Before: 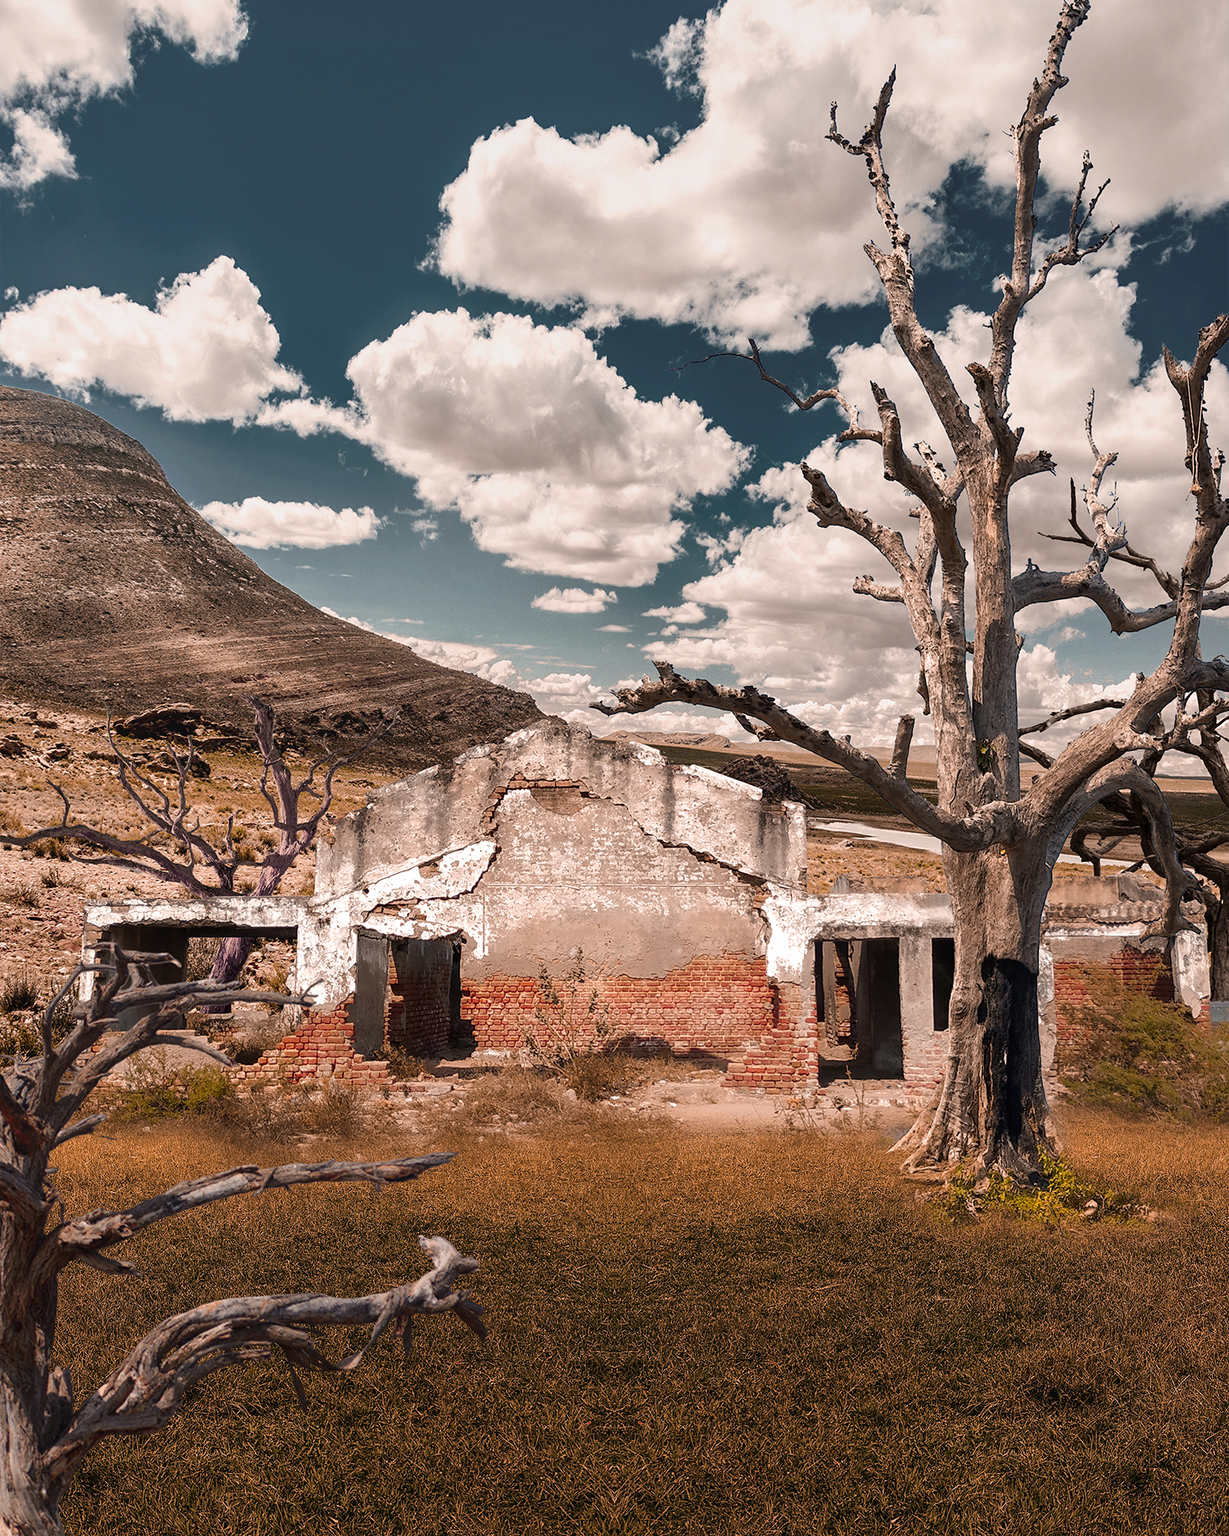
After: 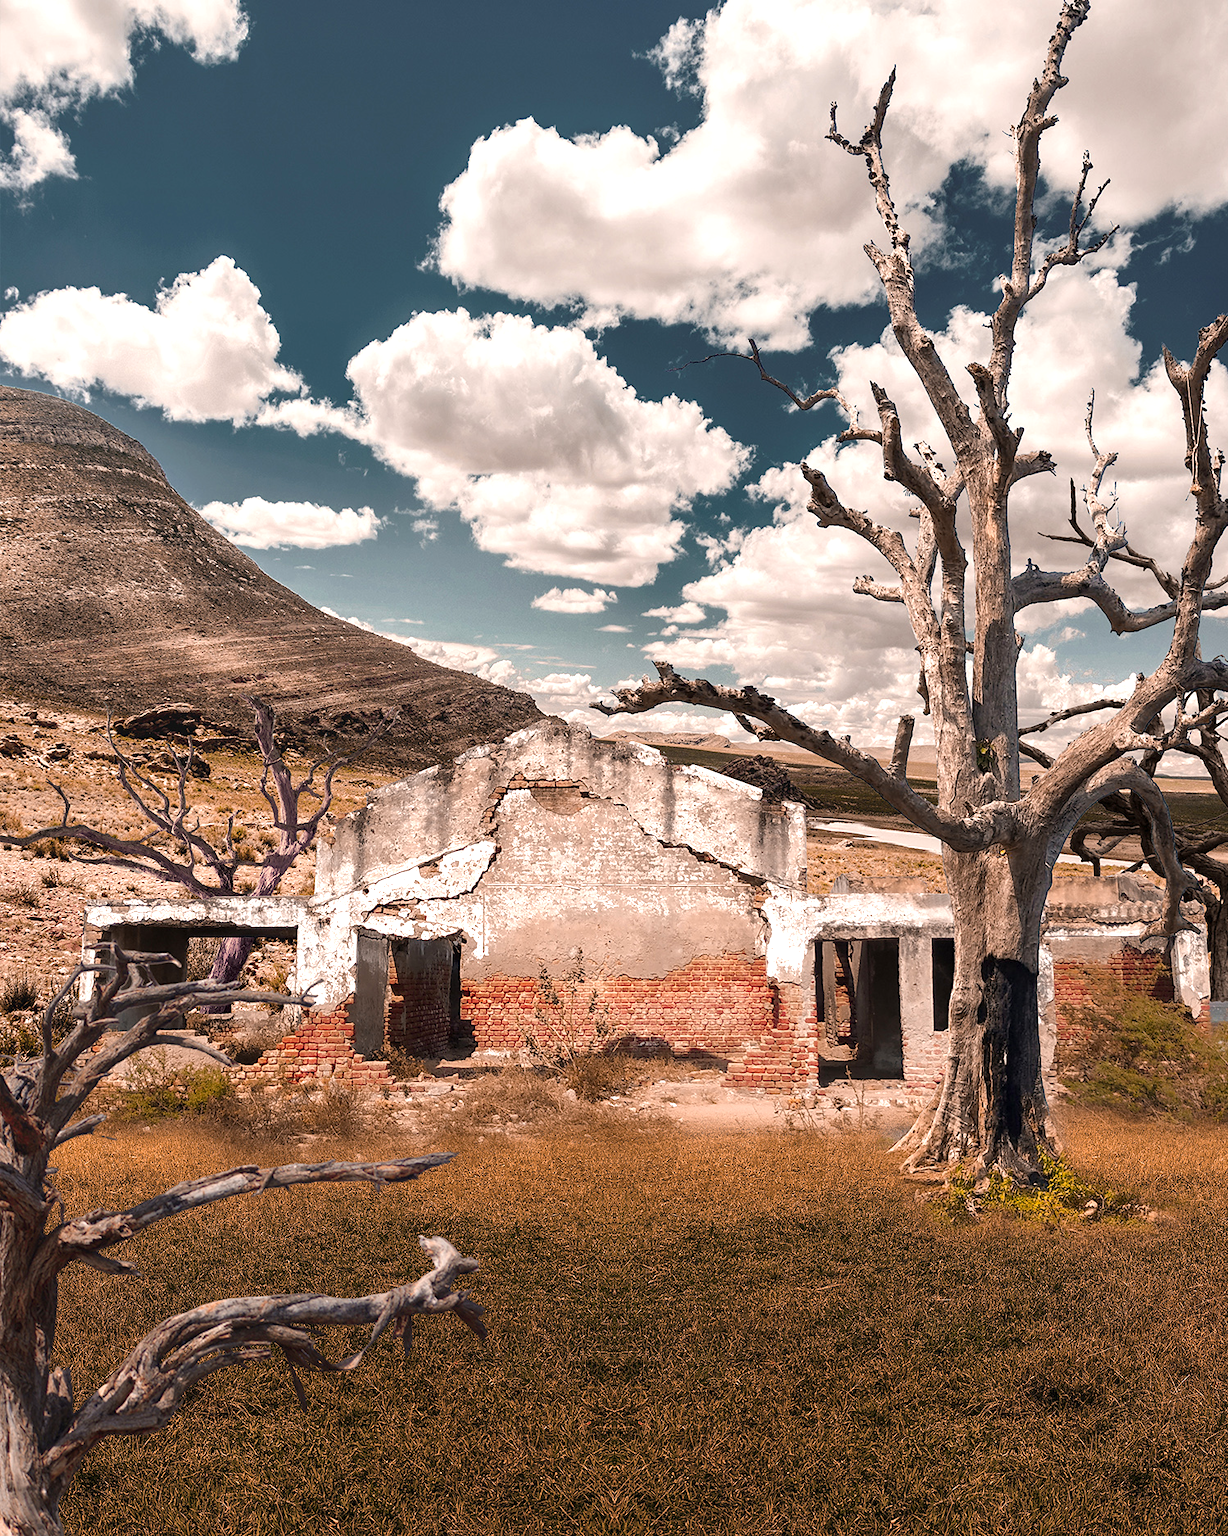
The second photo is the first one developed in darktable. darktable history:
exposure: exposure 0.4 EV, compensate exposure bias true, compensate highlight preservation false
